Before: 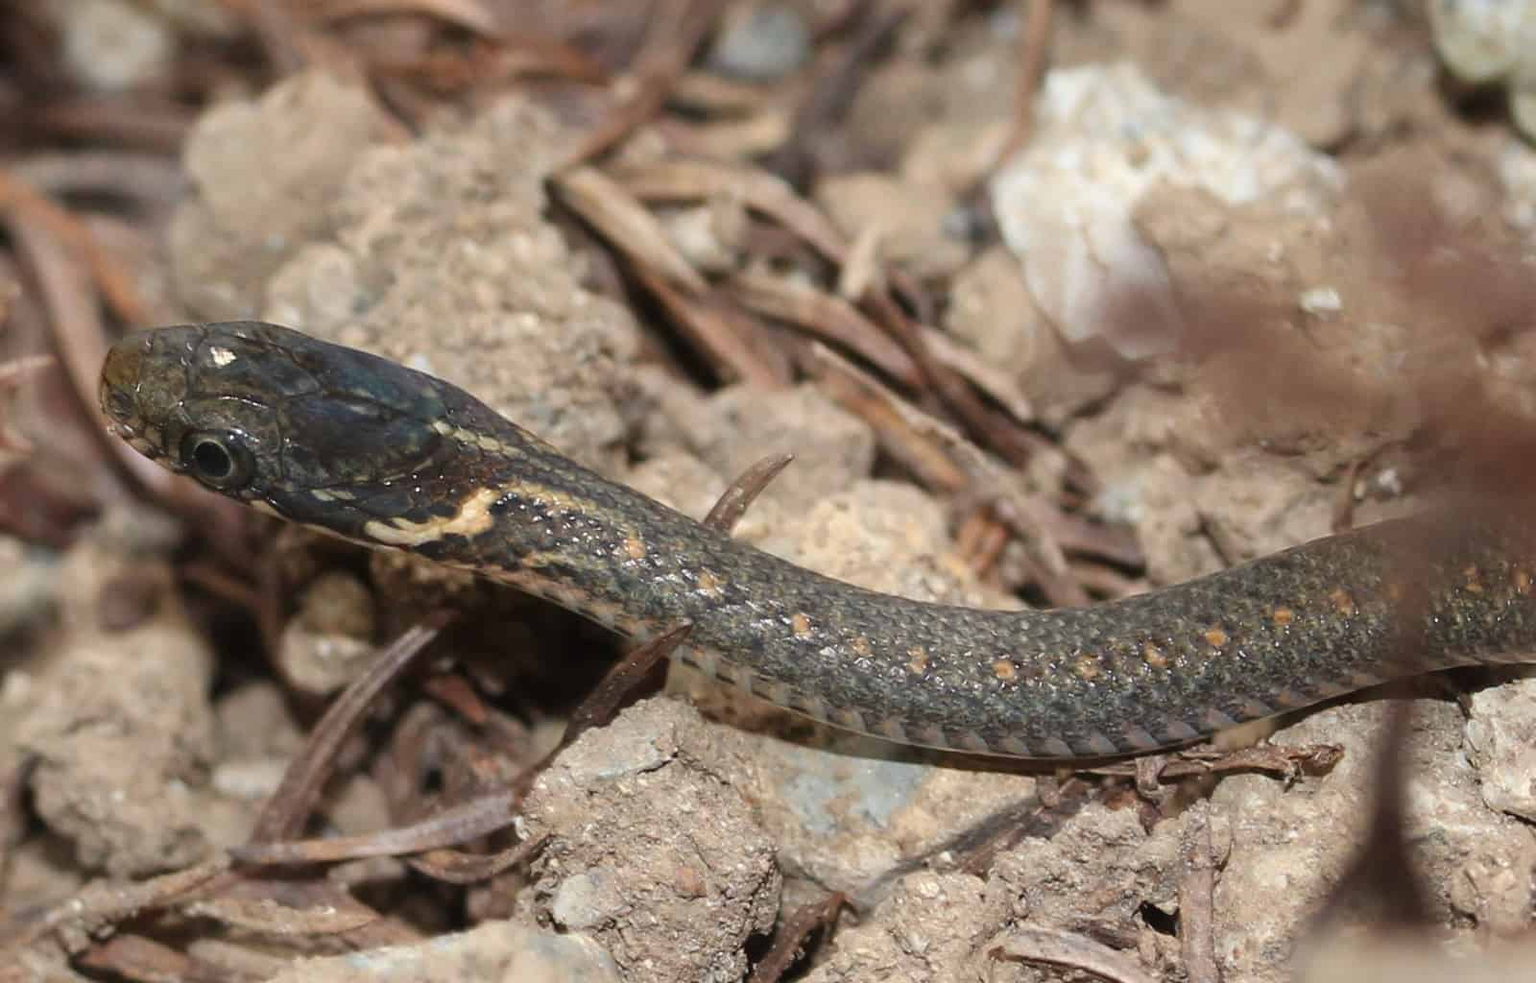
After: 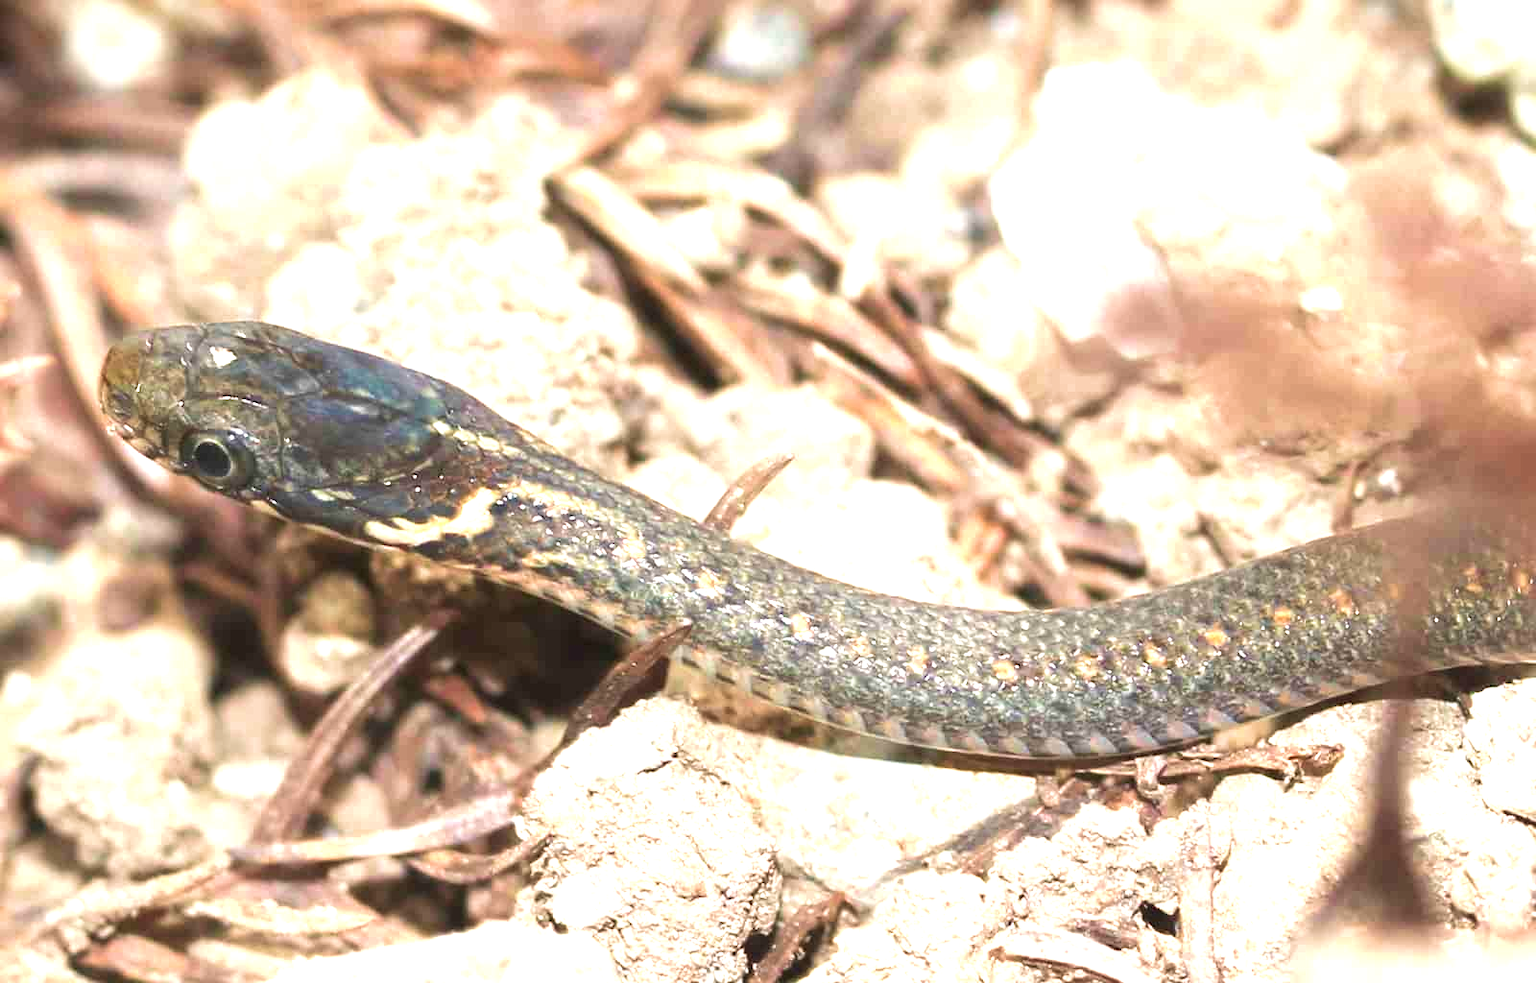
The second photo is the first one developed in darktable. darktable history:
velvia: on, module defaults
exposure: black level correction 0, exposure 1.74 EV, compensate highlight preservation false
